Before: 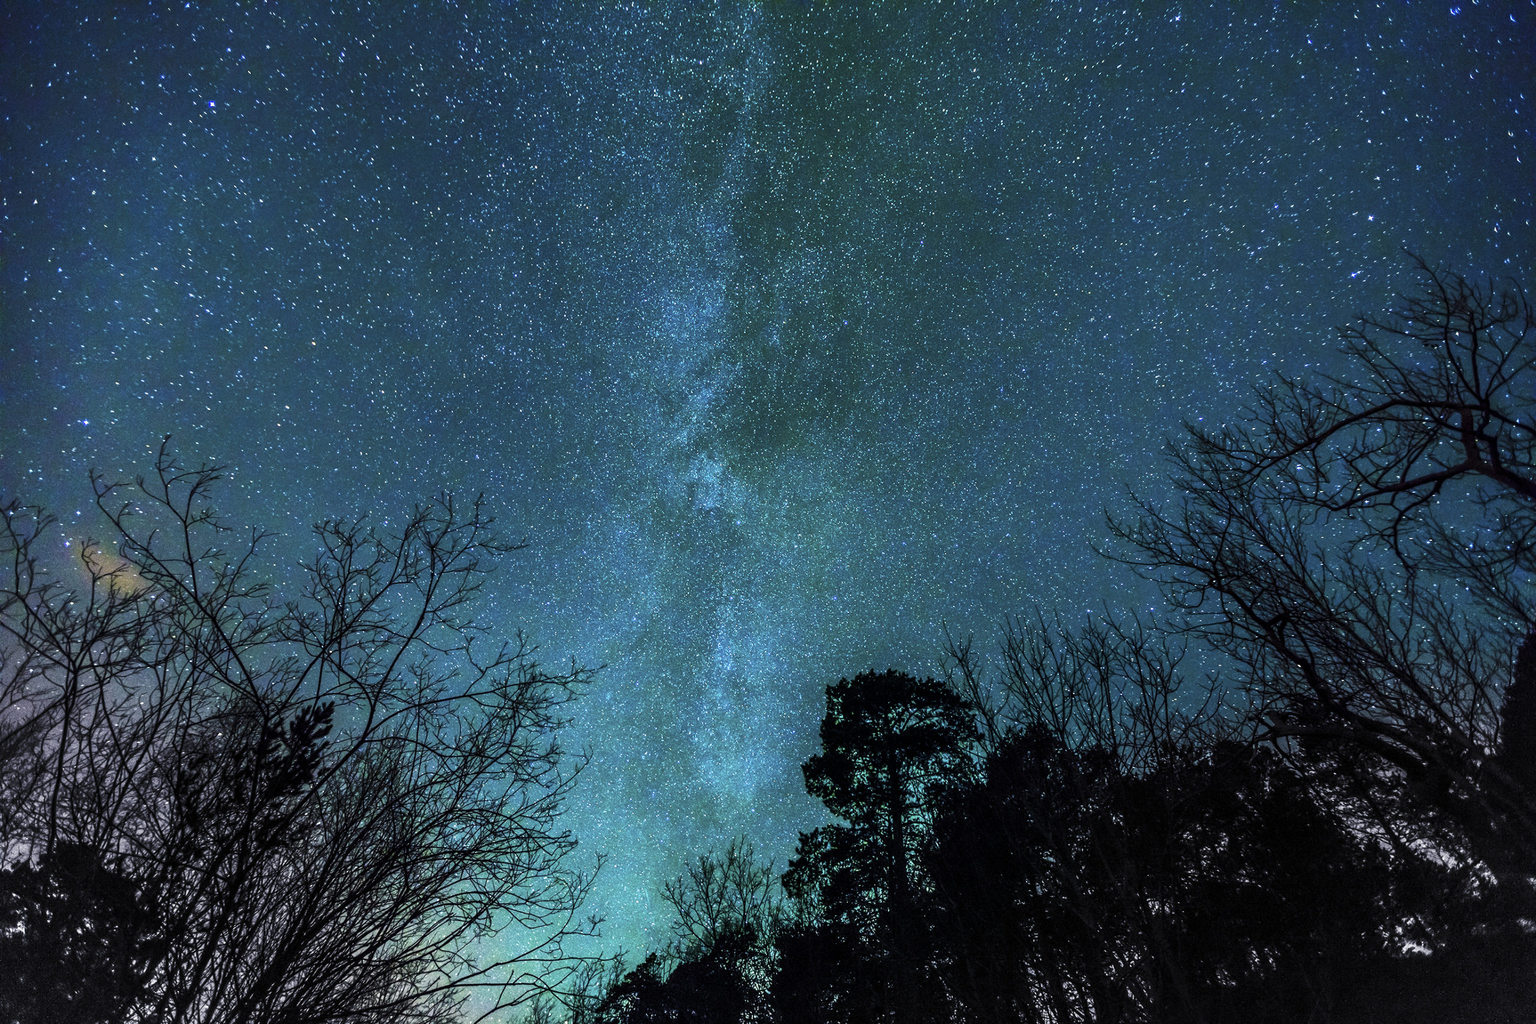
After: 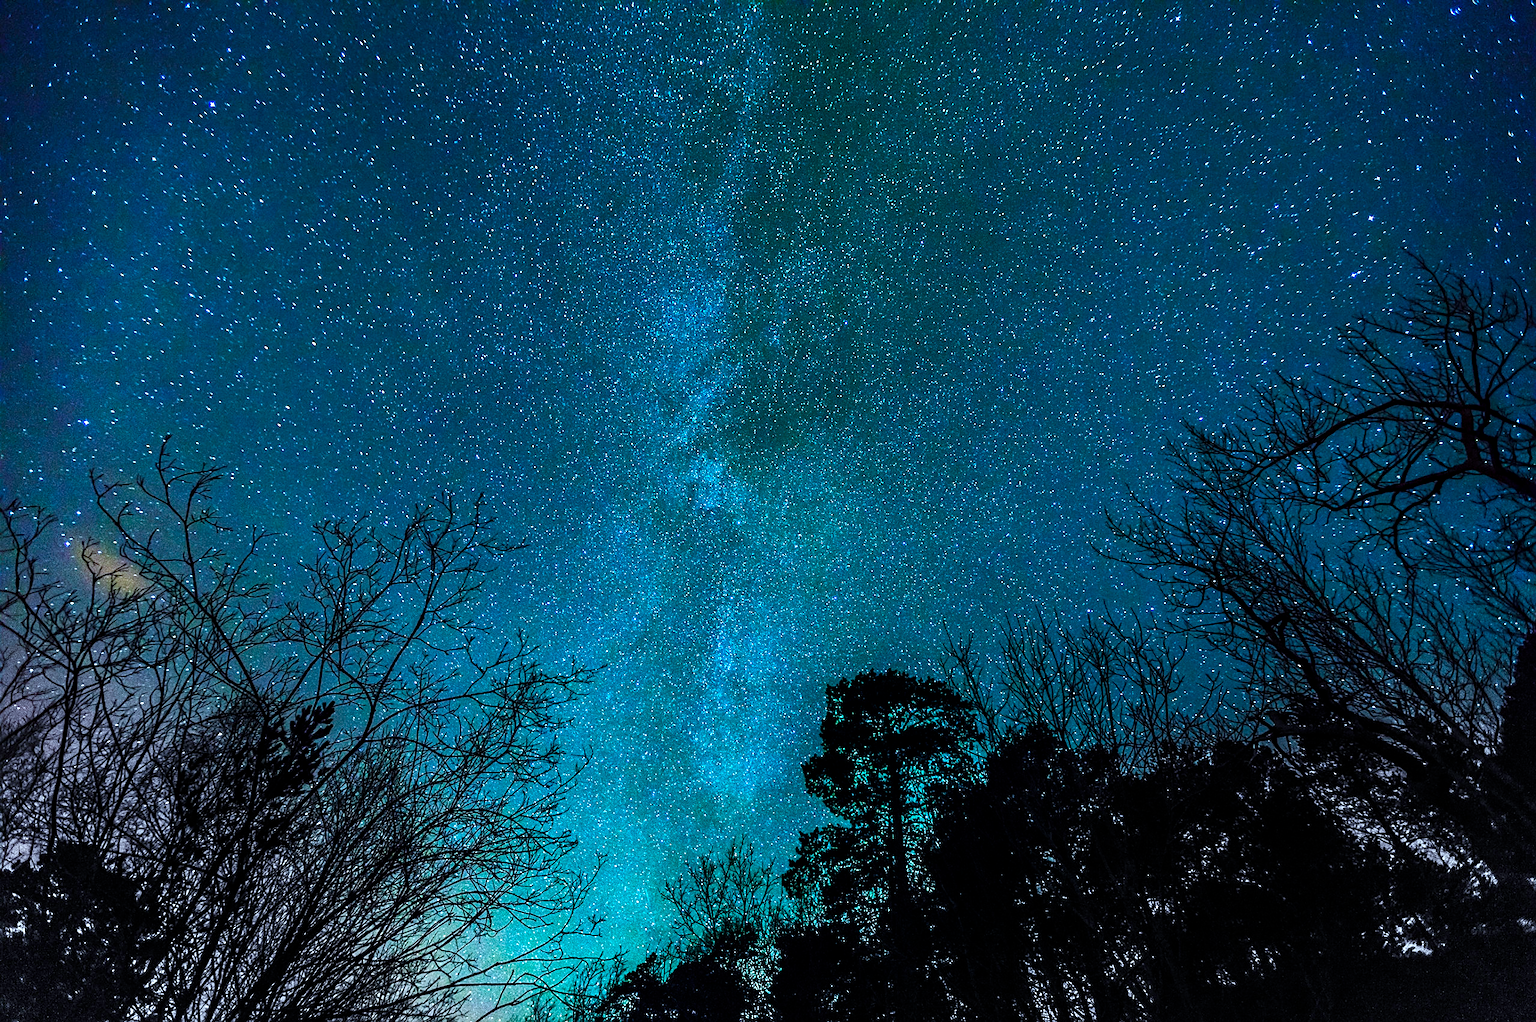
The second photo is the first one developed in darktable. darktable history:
color calibration: illuminant F (fluorescent), F source F9 (Cool White Deluxe 4150 K) – high CRI, x 0.374, y 0.373, temperature 4163.75 K
haze removal: strength 0.279, distance 0.254, compatibility mode true, adaptive false
crop: bottom 0.06%
sharpen: on, module defaults
